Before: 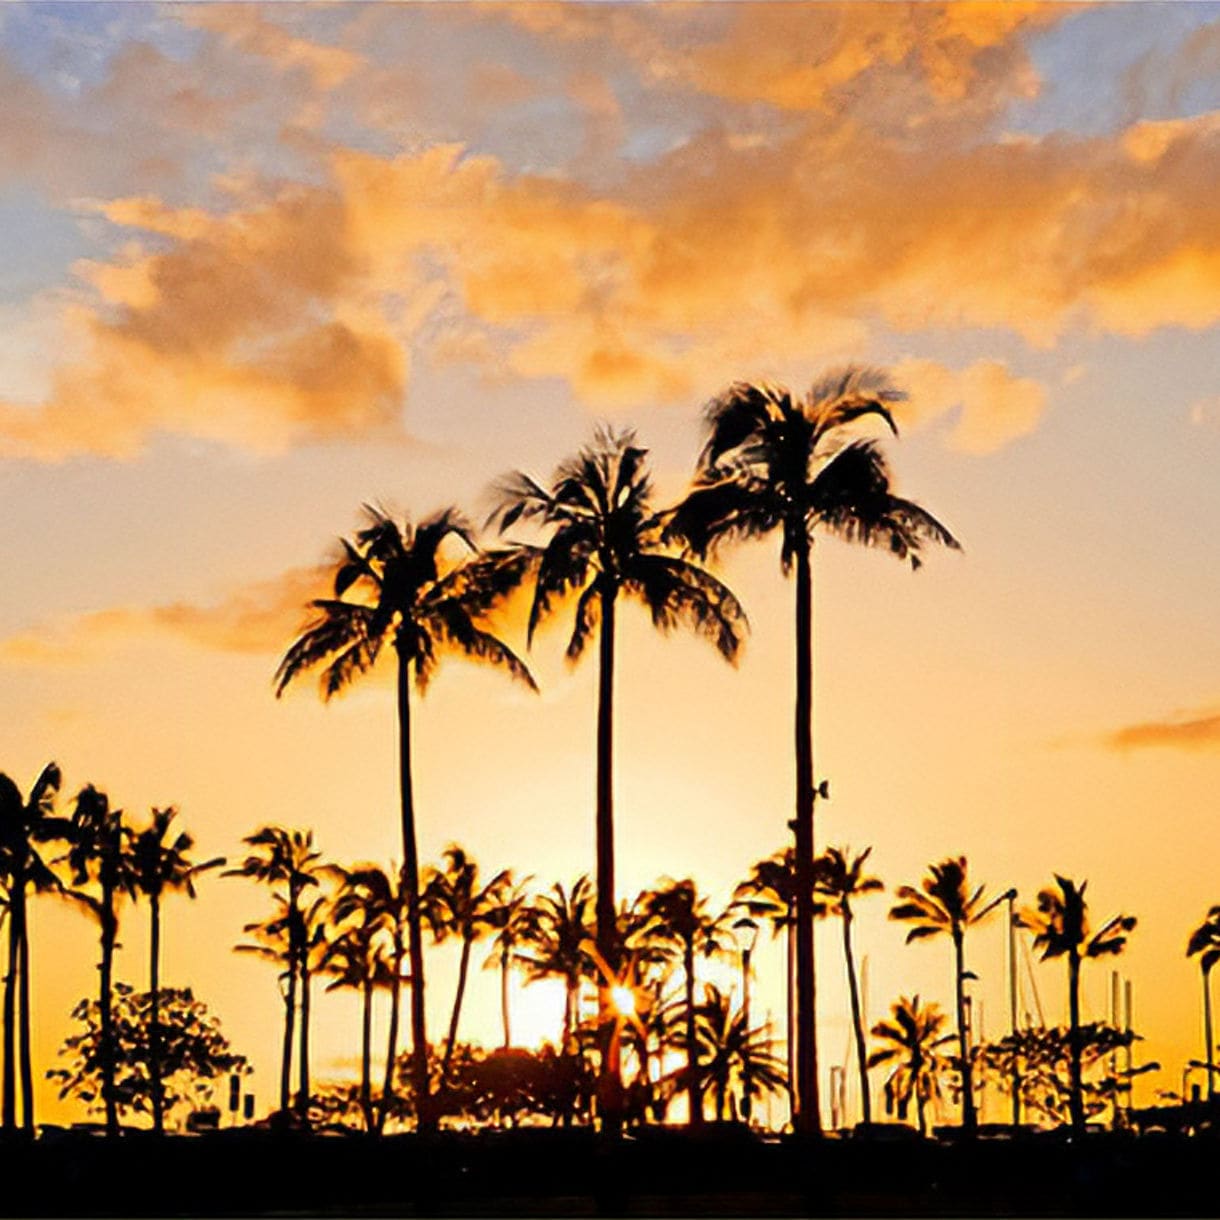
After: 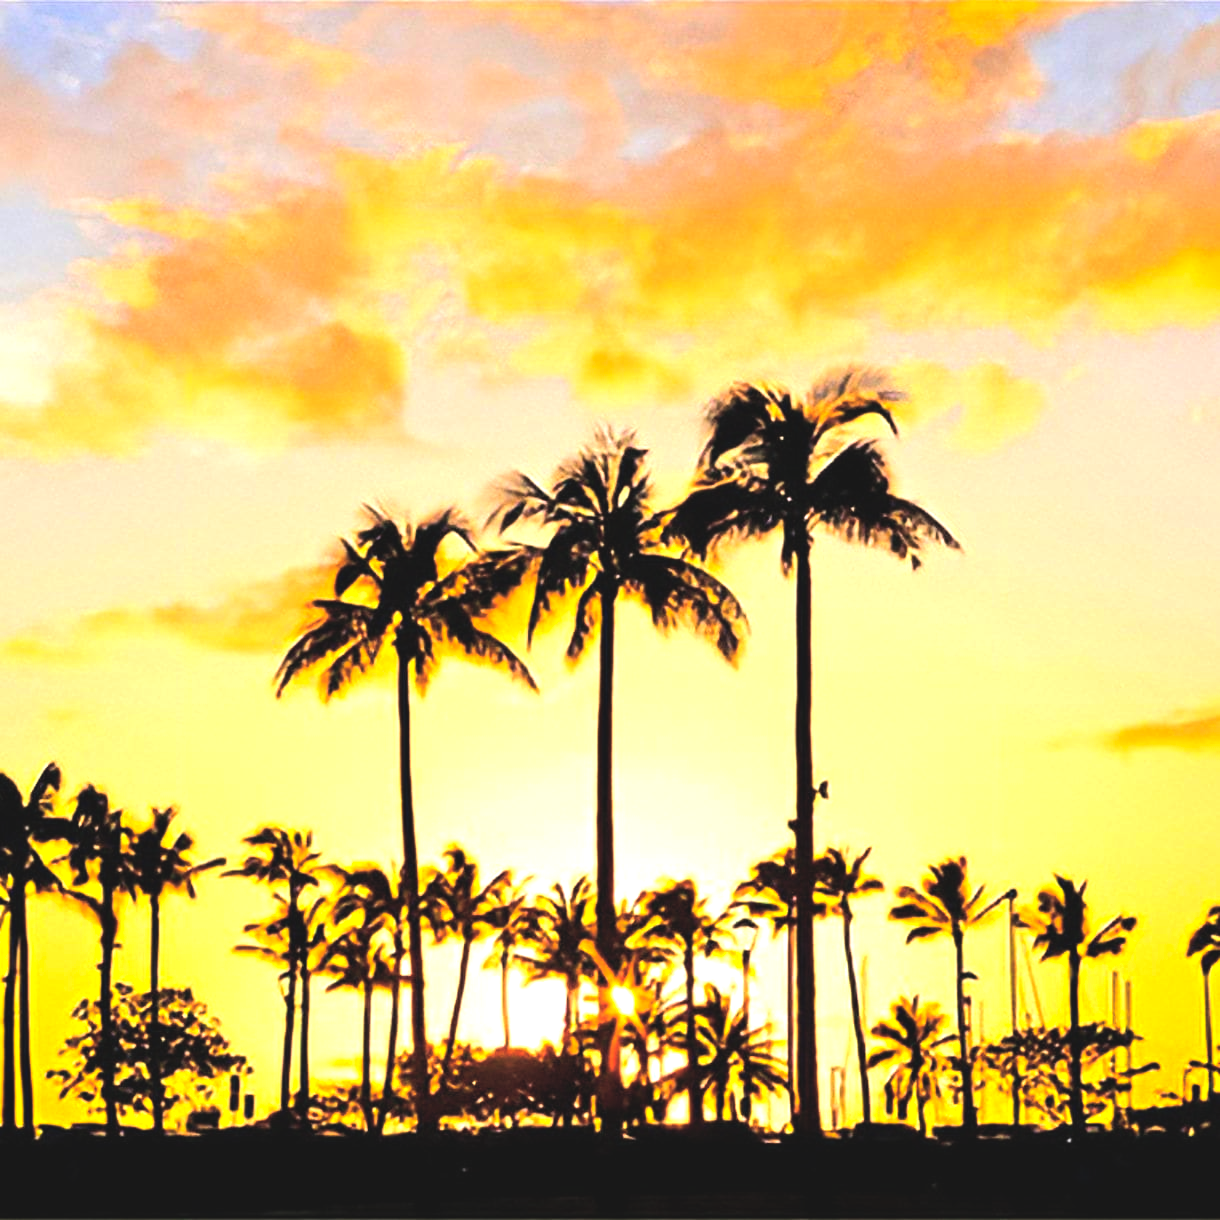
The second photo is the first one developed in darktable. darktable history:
exposure: black level correction 0, compensate exposure bias true, compensate highlight preservation false
color balance rgb: global offset › luminance 0.71%, perceptual saturation grading › global saturation -11.5%, perceptual brilliance grading › highlights 17.77%, perceptual brilliance grading › mid-tones 31.71%, perceptual brilliance grading › shadows -31.01%, global vibrance 50%
contrast brightness saturation: brightness 0.15
levels: levels [0, 0.476, 0.951]
